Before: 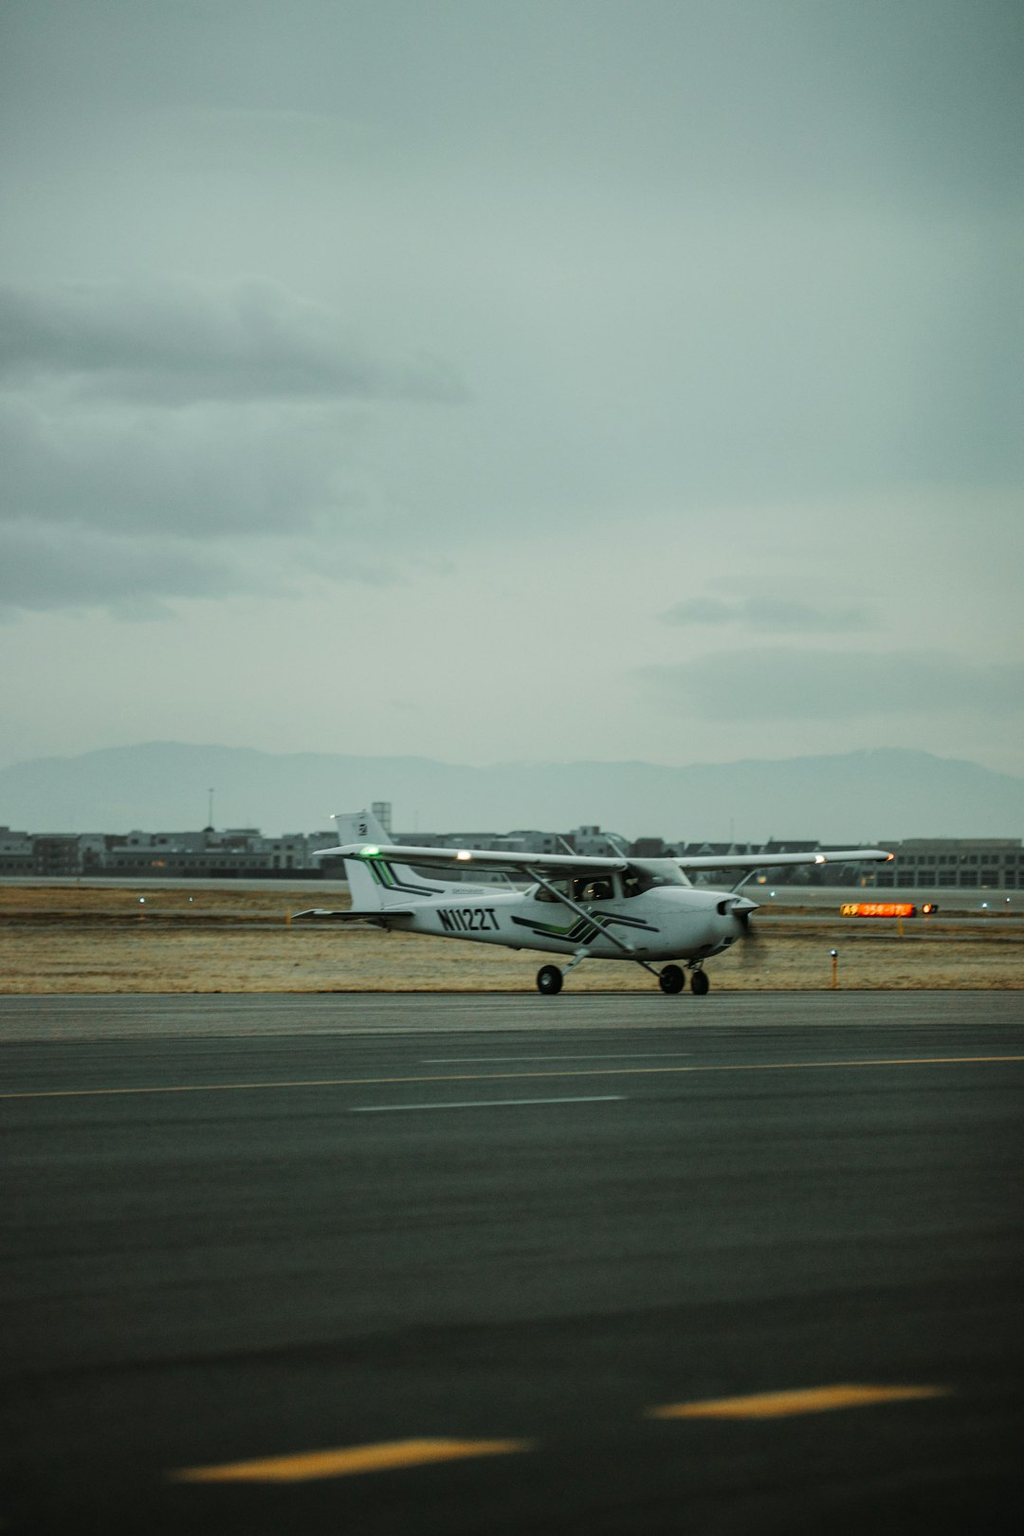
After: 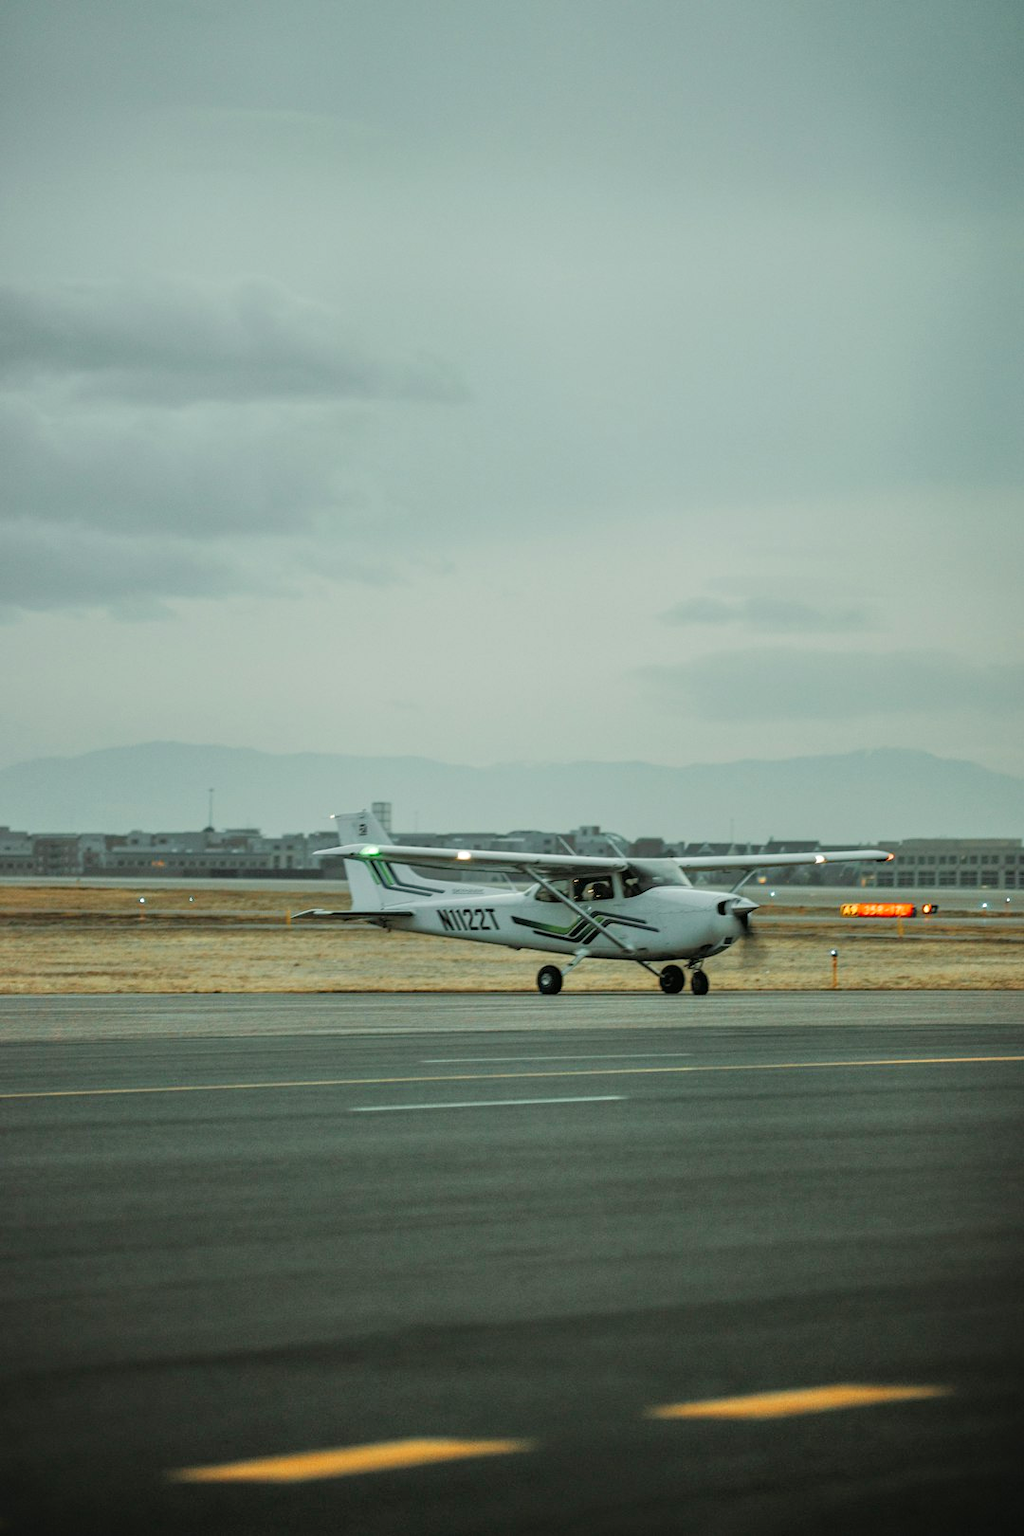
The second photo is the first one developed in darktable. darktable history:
tone equalizer: -7 EV 0.145 EV, -6 EV 0.604 EV, -5 EV 1.14 EV, -4 EV 1.3 EV, -3 EV 1.16 EV, -2 EV 0.6 EV, -1 EV 0.153 EV
